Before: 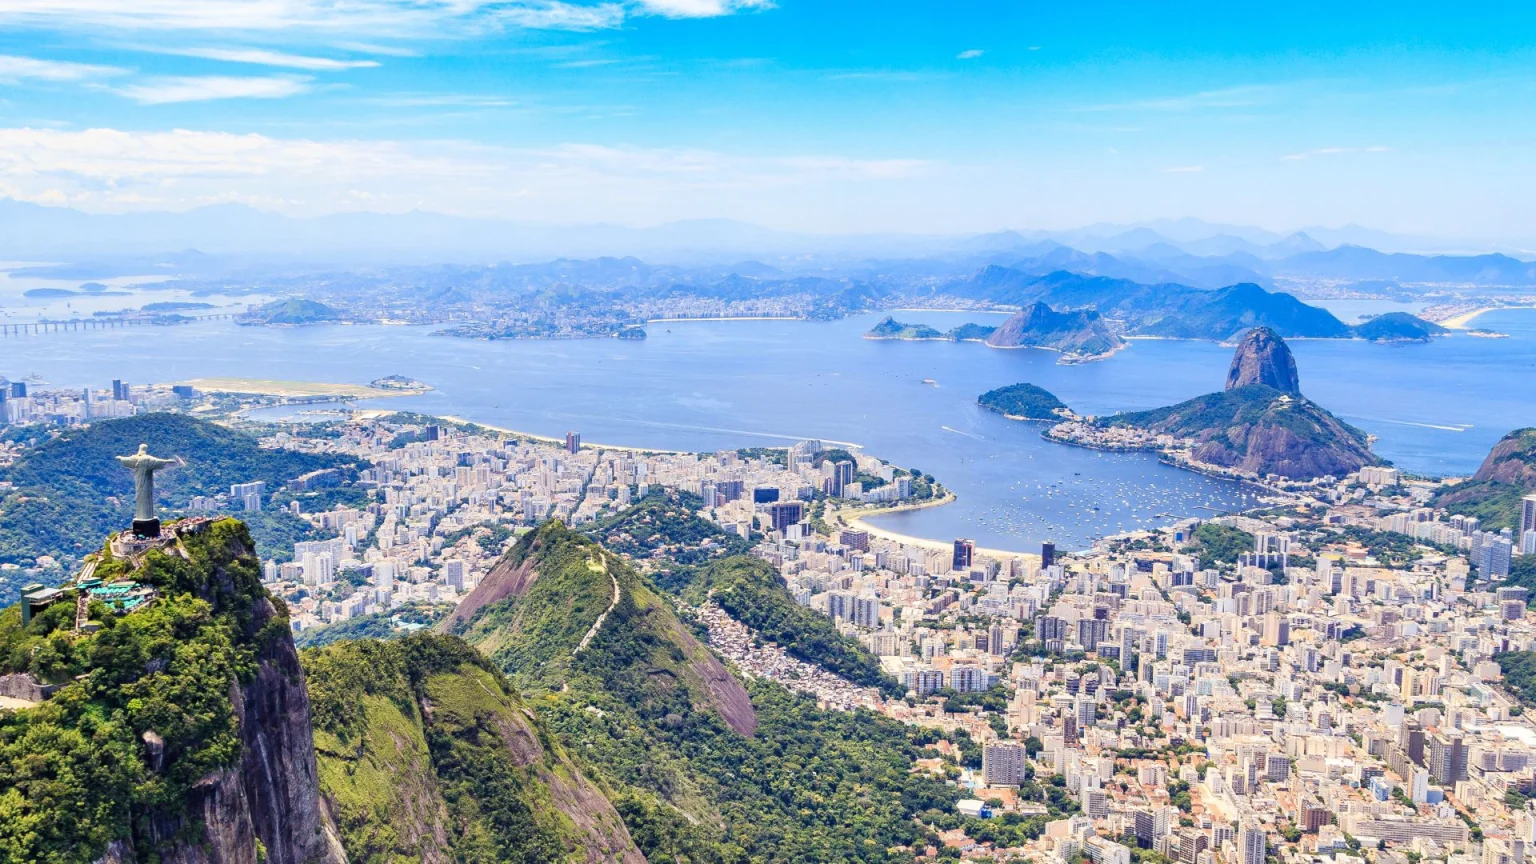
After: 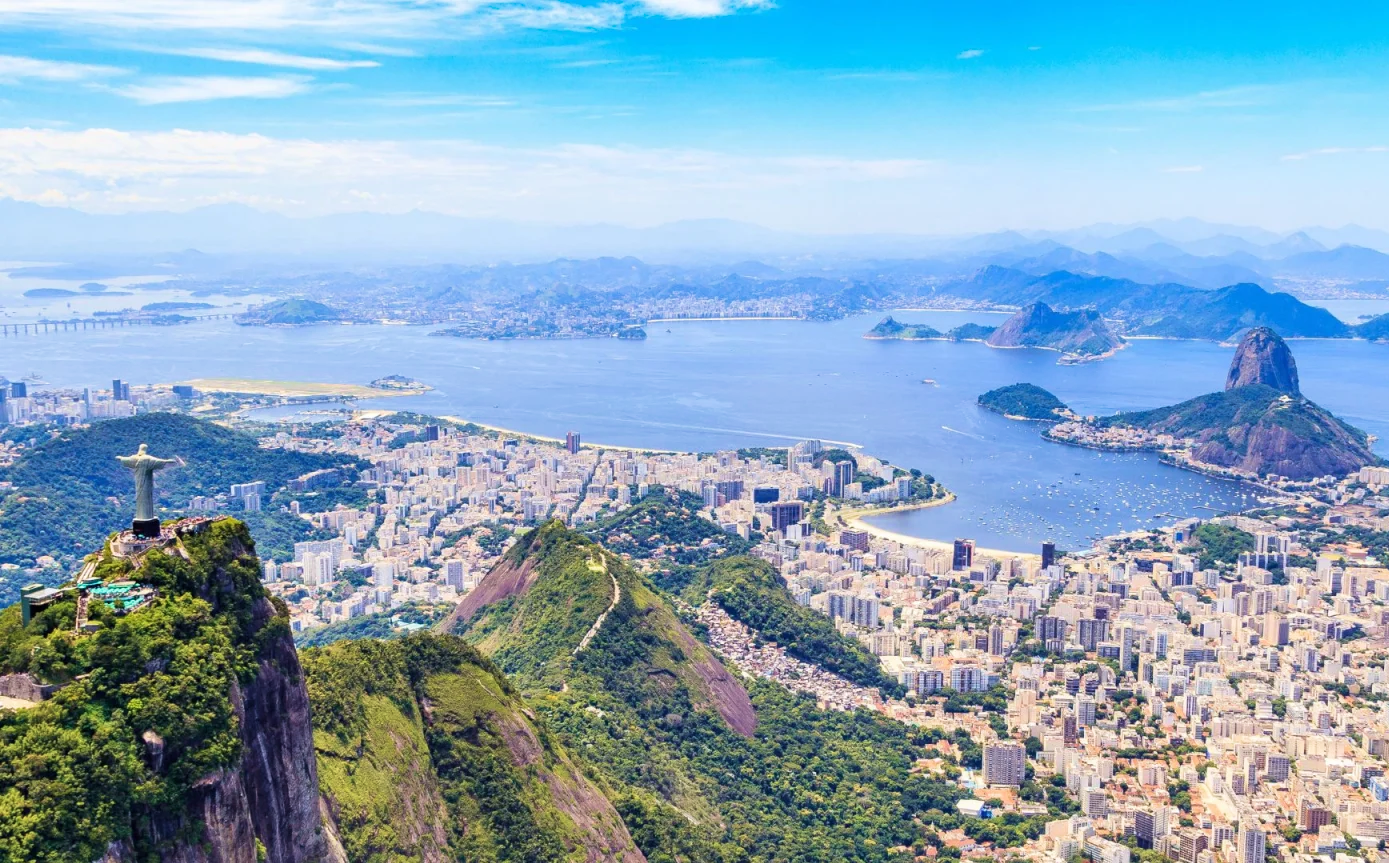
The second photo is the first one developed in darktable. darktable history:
crop: right 9.509%, bottom 0.031%
velvia: on, module defaults
